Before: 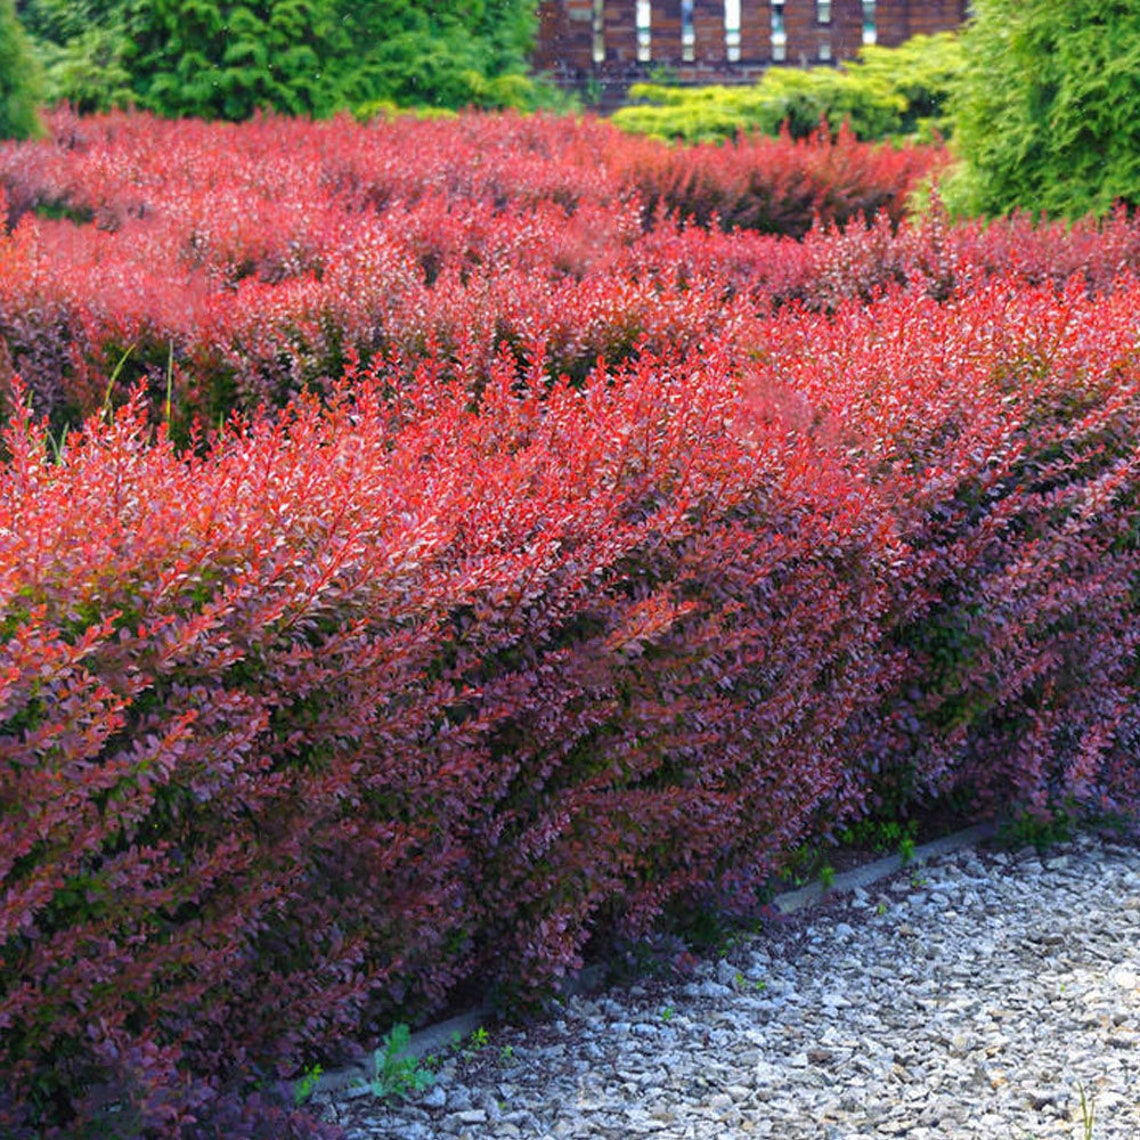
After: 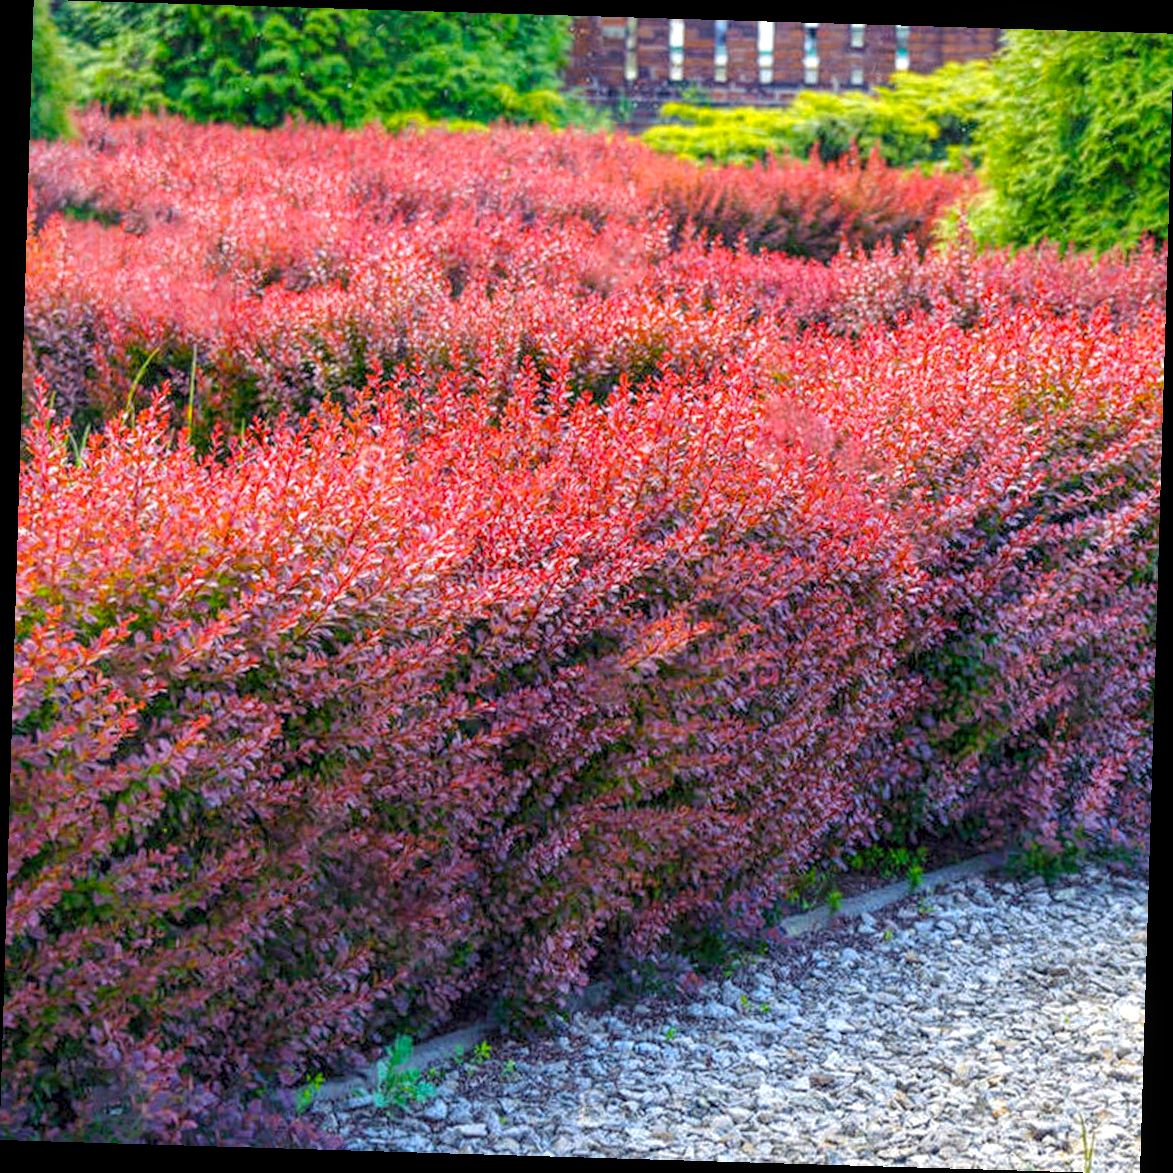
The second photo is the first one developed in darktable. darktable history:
rotate and perspective: rotation 1.72°, automatic cropping off
local contrast: highlights 99%, shadows 86%, detail 160%, midtone range 0.2
color balance rgb: perceptual saturation grading › global saturation 20%, global vibrance 20%
